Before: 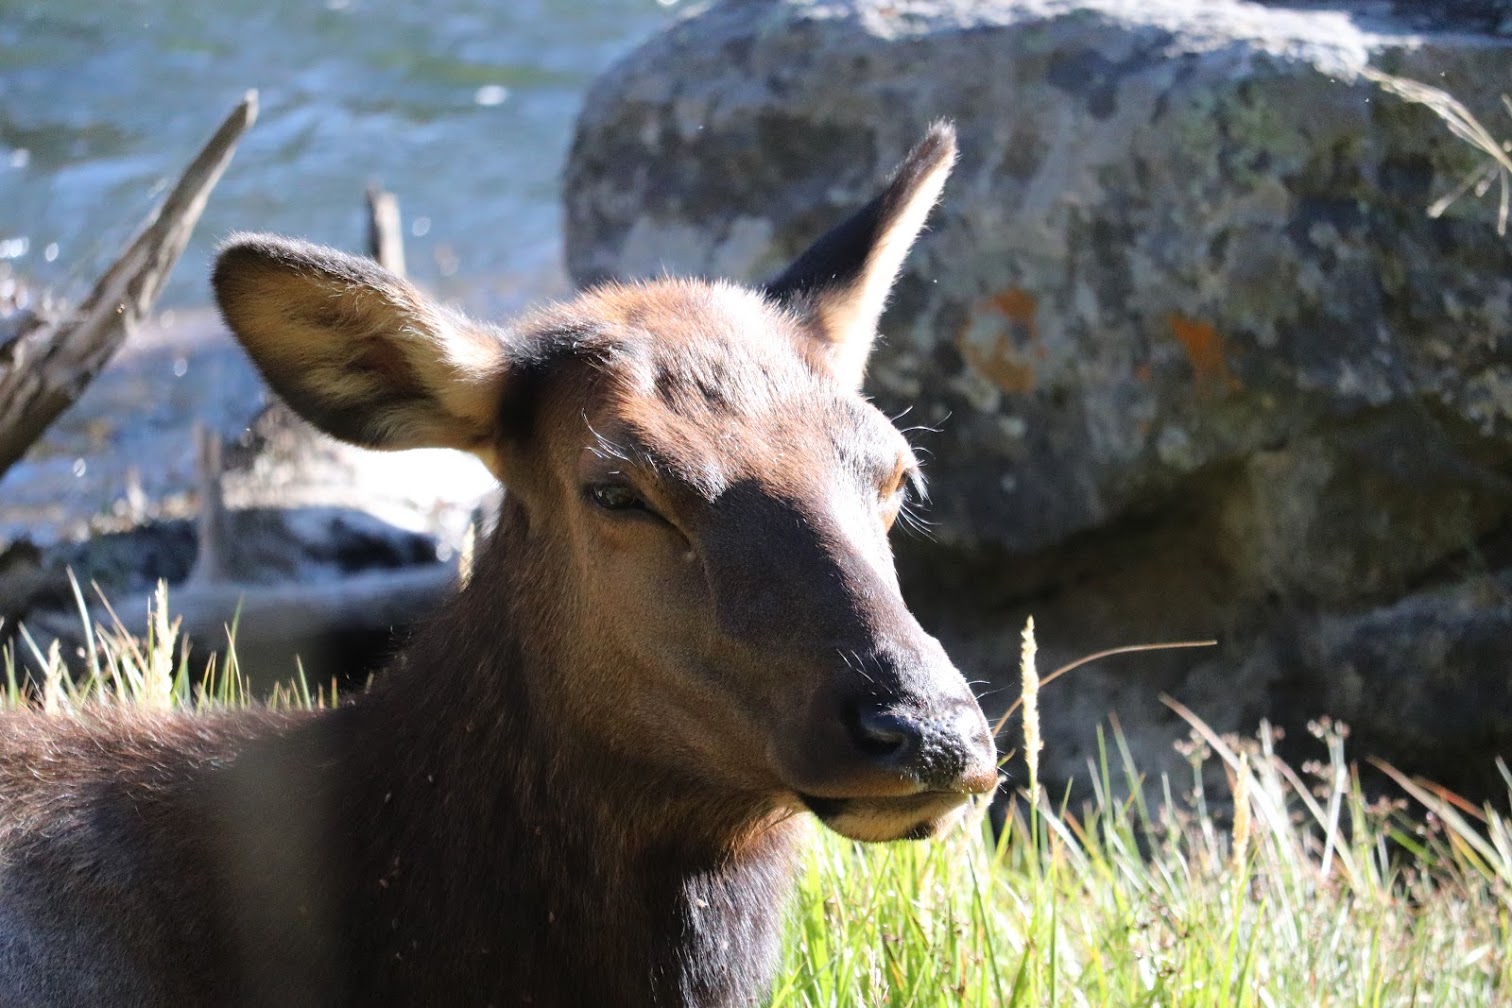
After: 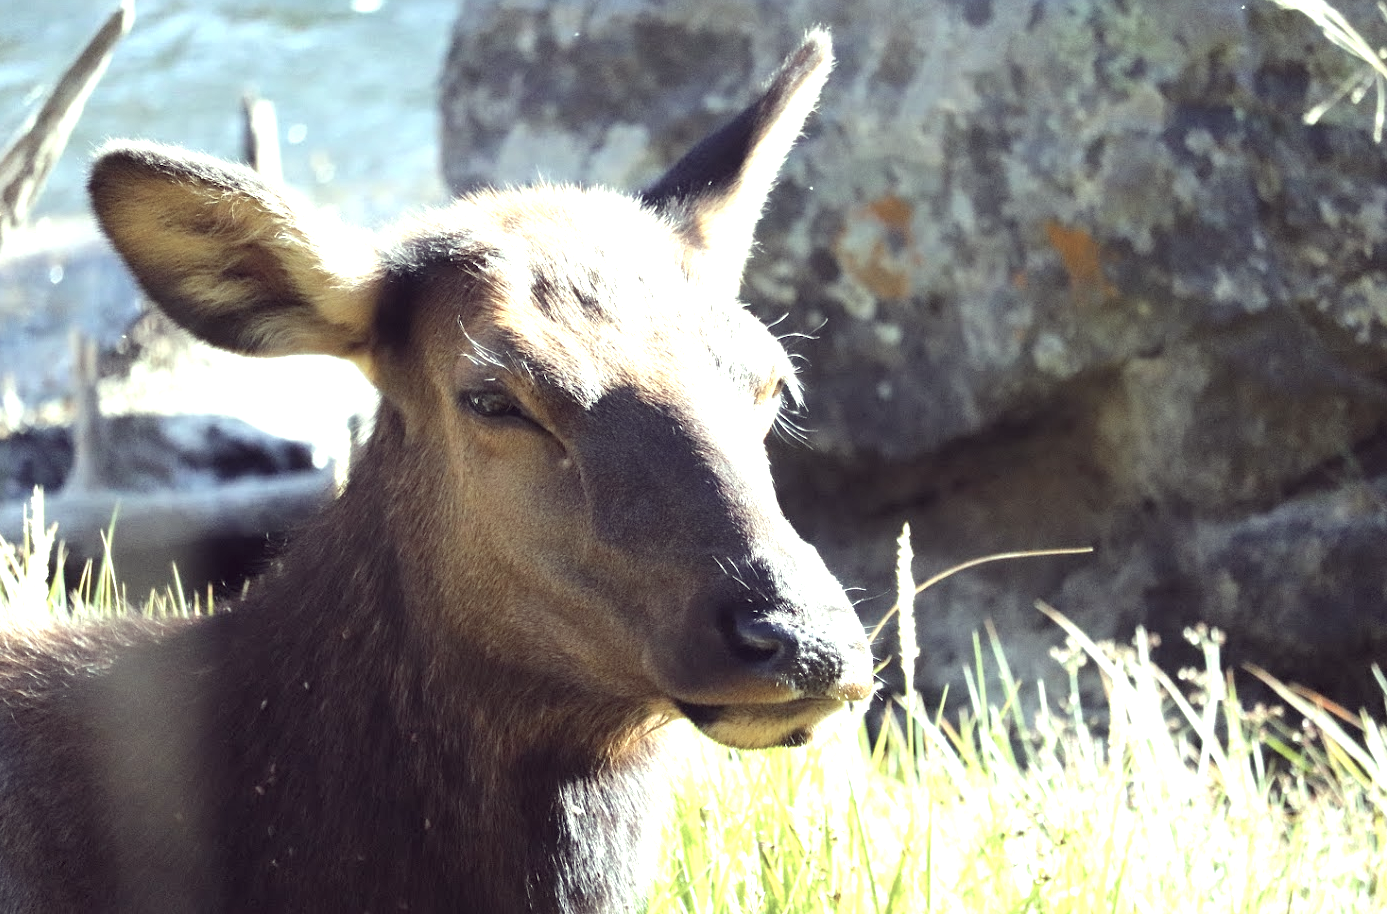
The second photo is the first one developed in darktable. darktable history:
color balance rgb: linear chroma grading › global chroma 15%, perceptual saturation grading › global saturation 30%
color correction: highlights a* -20.17, highlights b* 20.27, shadows a* 20.03, shadows b* -20.46, saturation 0.43
crop and rotate: left 8.262%, top 9.226%
exposure: exposure 1.2 EV, compensate highlight preservation false
